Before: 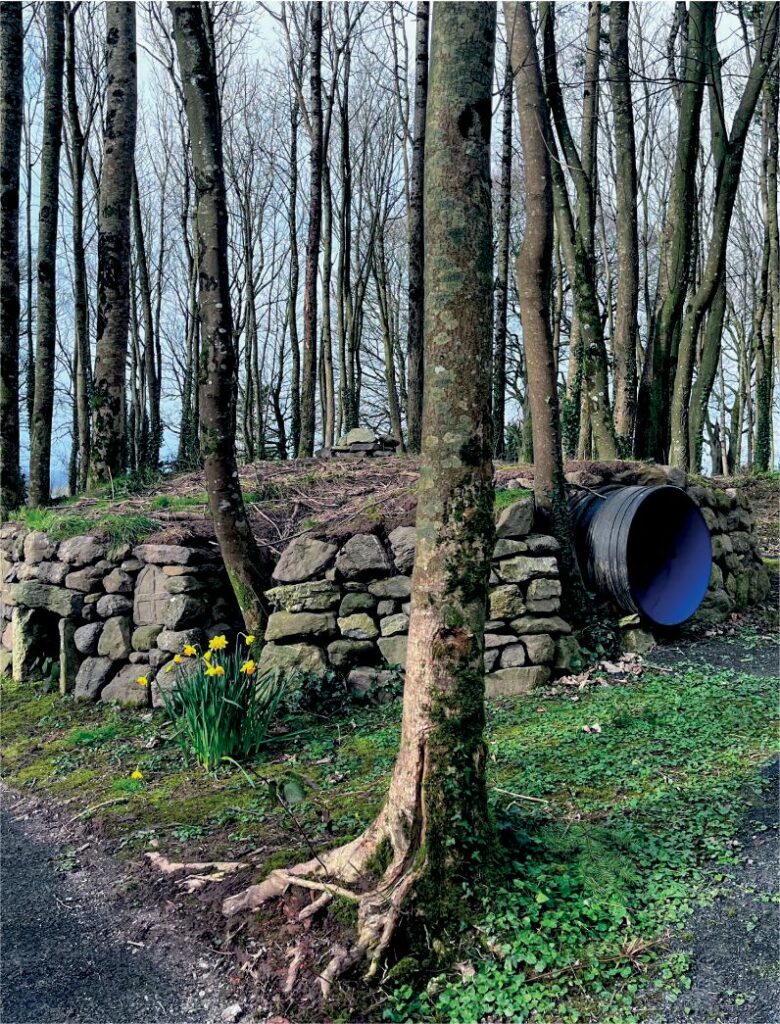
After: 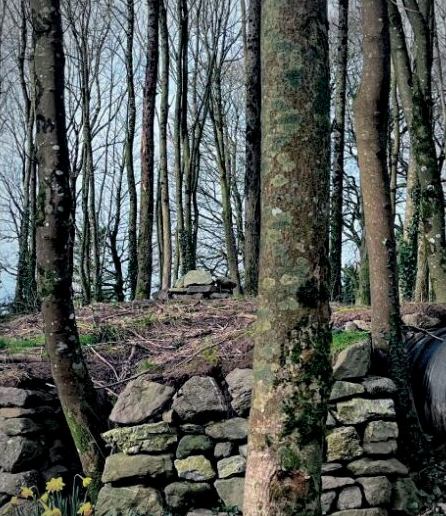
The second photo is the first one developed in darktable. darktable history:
crop: left 20.932%, top 15.471%, right 21.848%, bottom 34.081%
vignetting: fall-off radius 60%, automatic ratio true
exposure: black level correction 0.001, exposure 0.014 EV, compensate highlight preservation false
